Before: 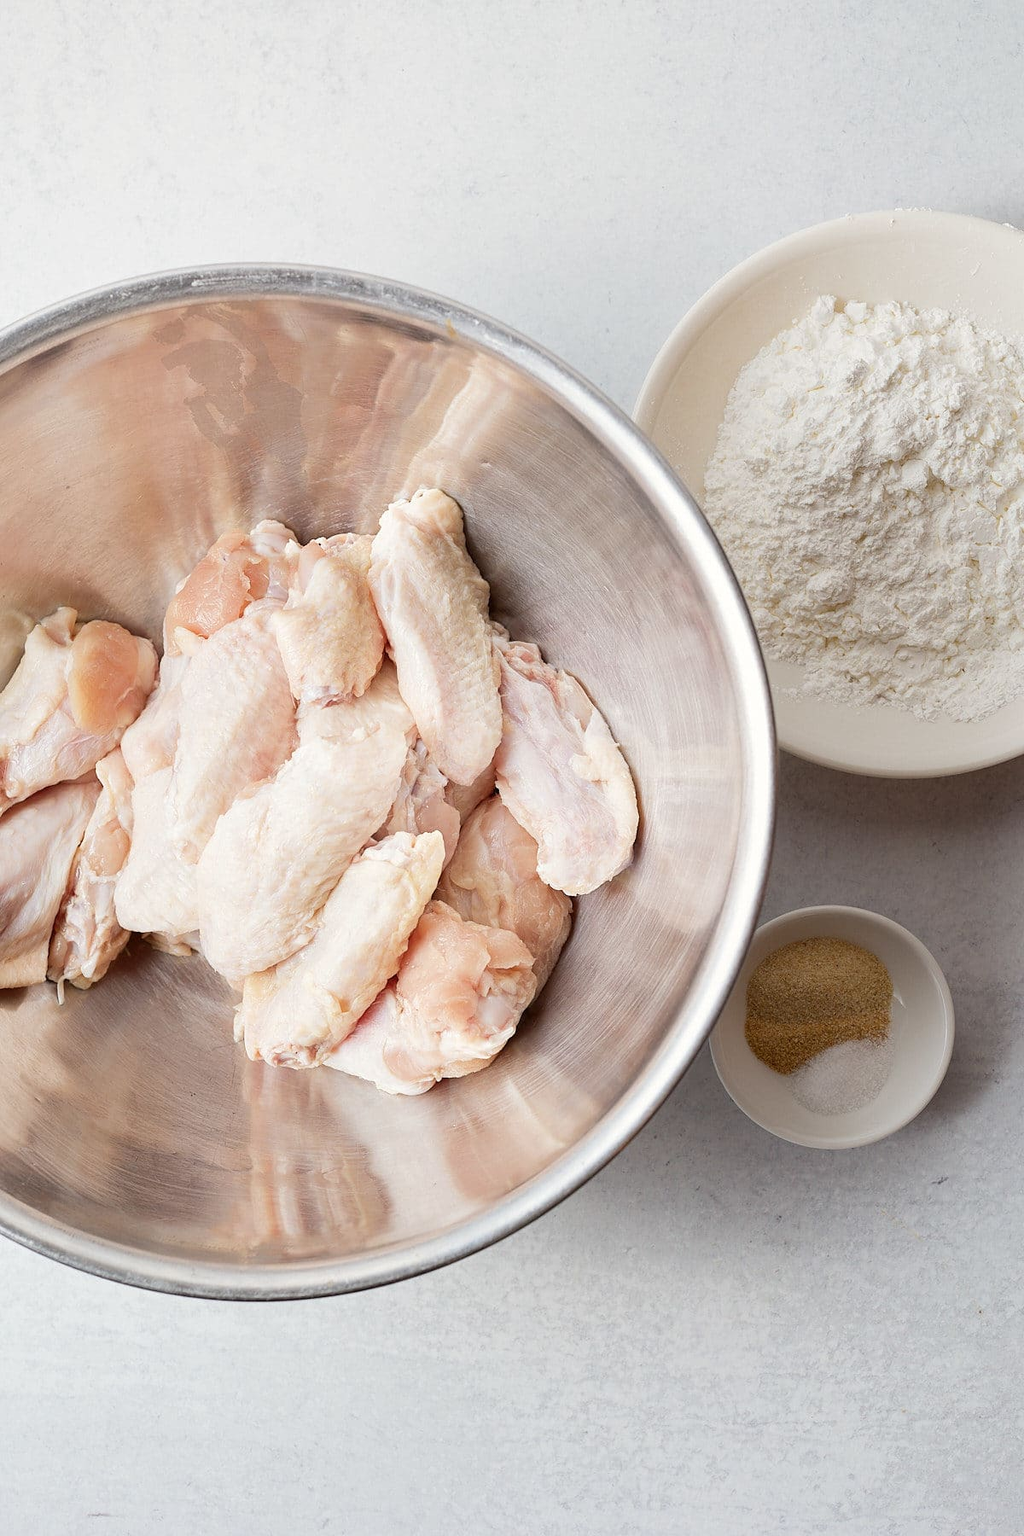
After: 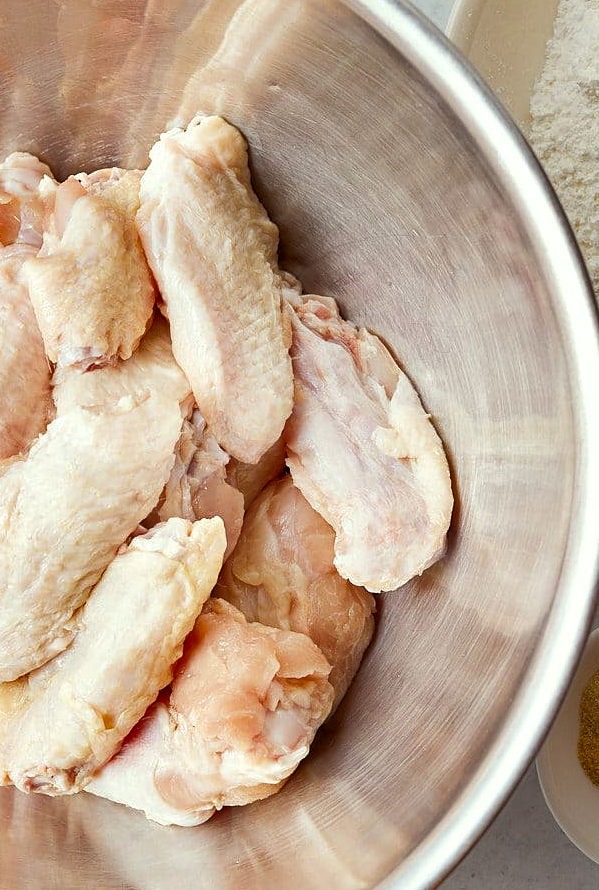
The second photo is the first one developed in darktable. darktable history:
crop: left 24.606%, top 25.422%, right 25.408%, bottom 25.109%
shadows and highlights: low approximation 0.01, soften with gaussian
color correction: highlights a* -2.97, highlights b* -2.07, shadows a* 2.16, shadows b* 2.82
color balance rgb: shadows lift › hue 86.98°, highlights gain › luminance 6.411%, highlights gain › chroma 1.286%, highlights gain › hue 91.19°, global offset › hue 169.8°, perceptual saturation grading › global saturation 29.584%, global vibrance 0.514%
